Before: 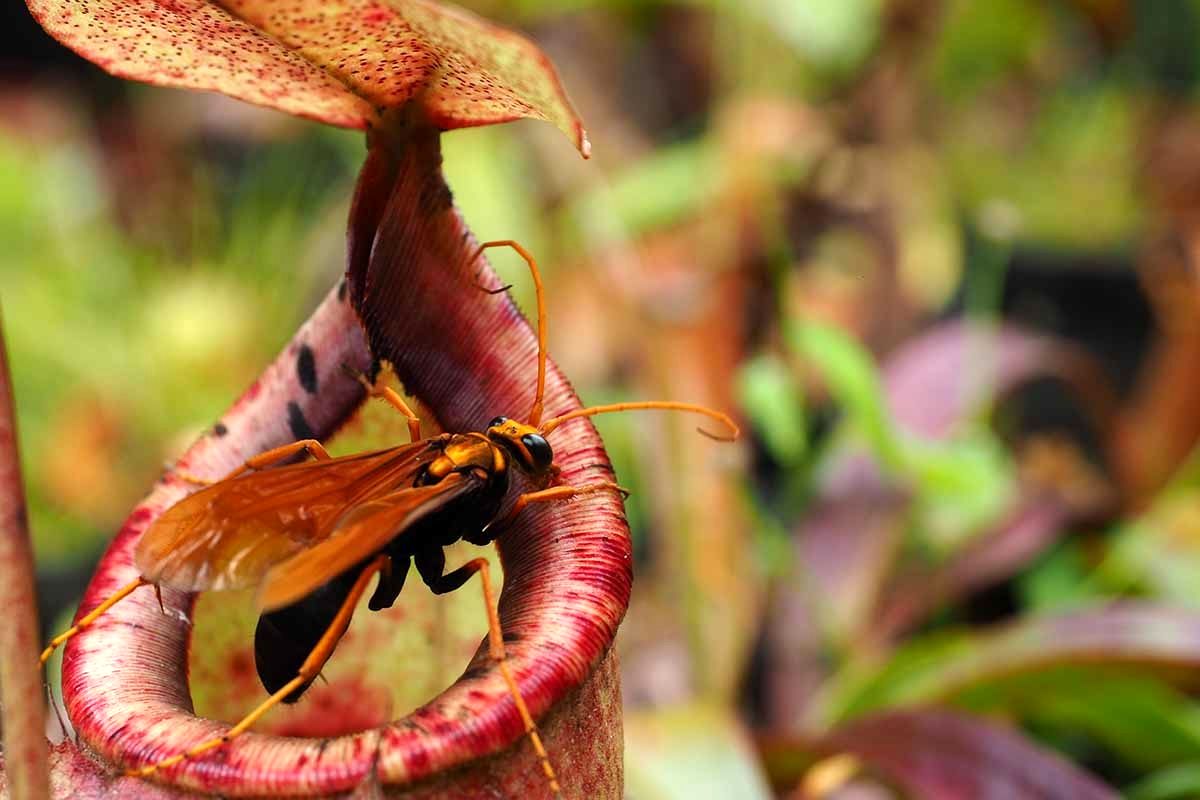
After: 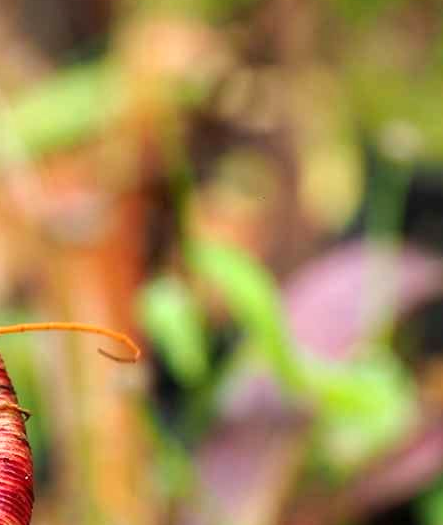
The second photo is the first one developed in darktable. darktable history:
crop and rotate: left 49.936%, top 10.094%, right 13.136%, bottom 24.256%
exposure: exposure 0.2 EV, compensate highlight preservation false
